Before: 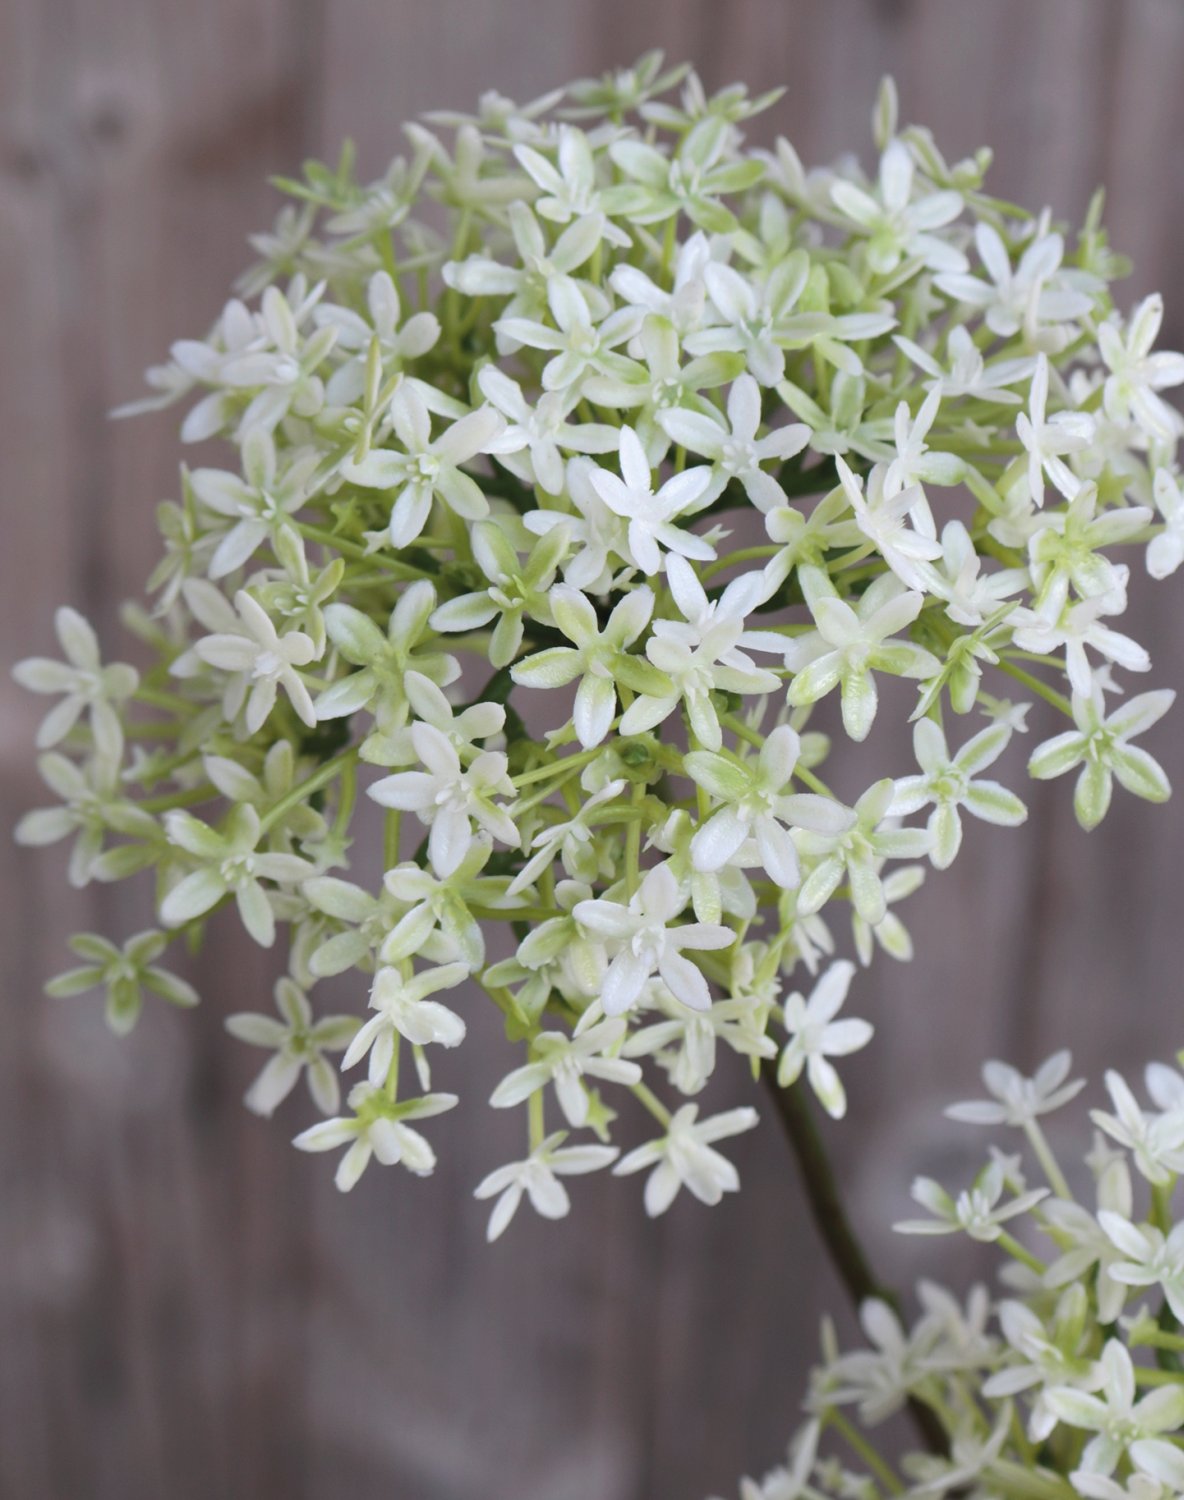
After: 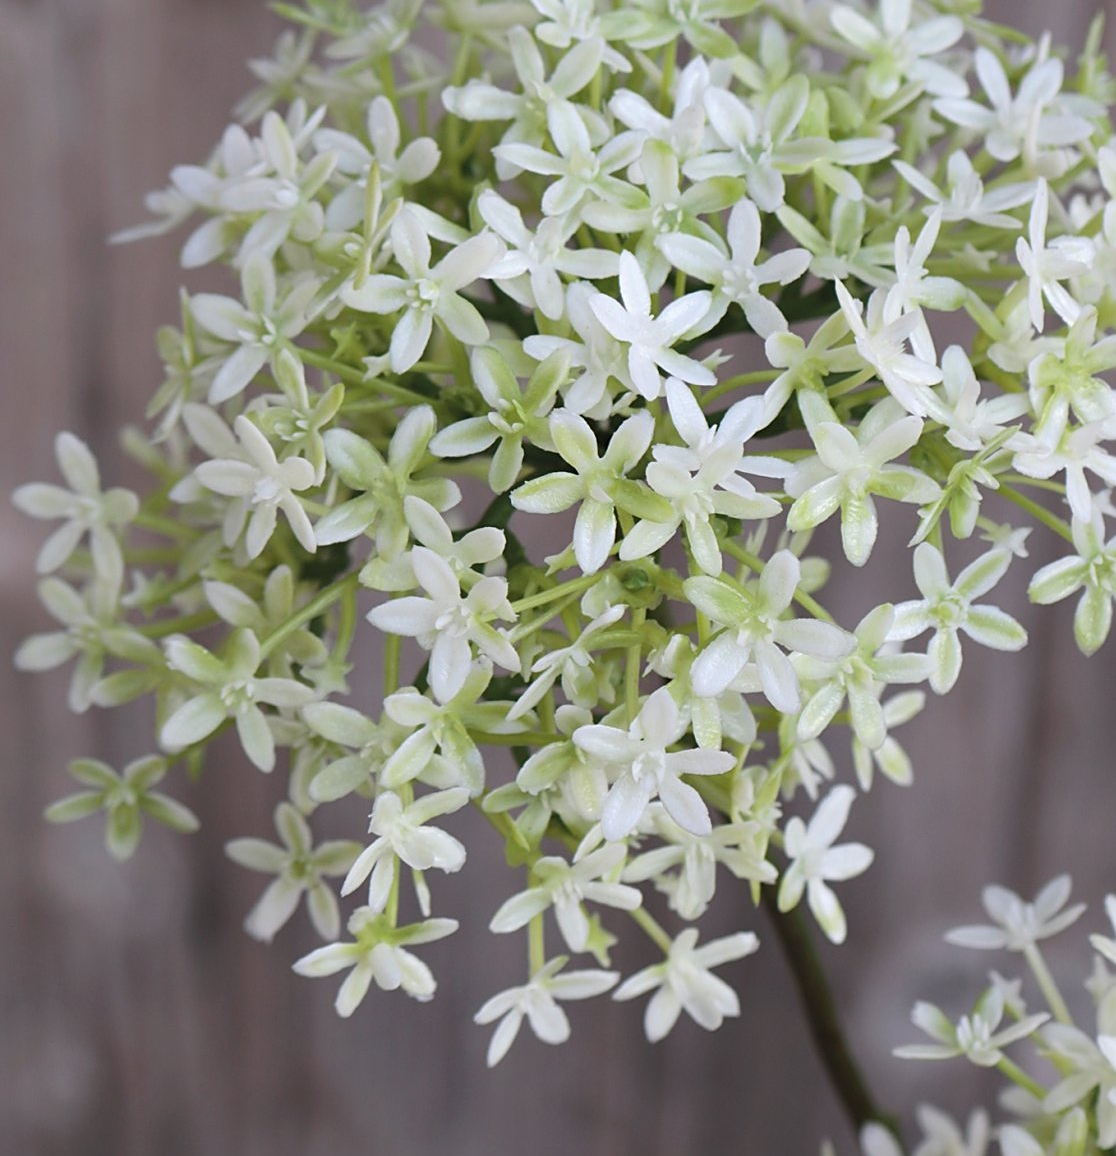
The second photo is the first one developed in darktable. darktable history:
crop and rotate: angle 0.03°, top 11.643%, right 5.651%, bottom 11.189%
sharpen: amount 0.478
